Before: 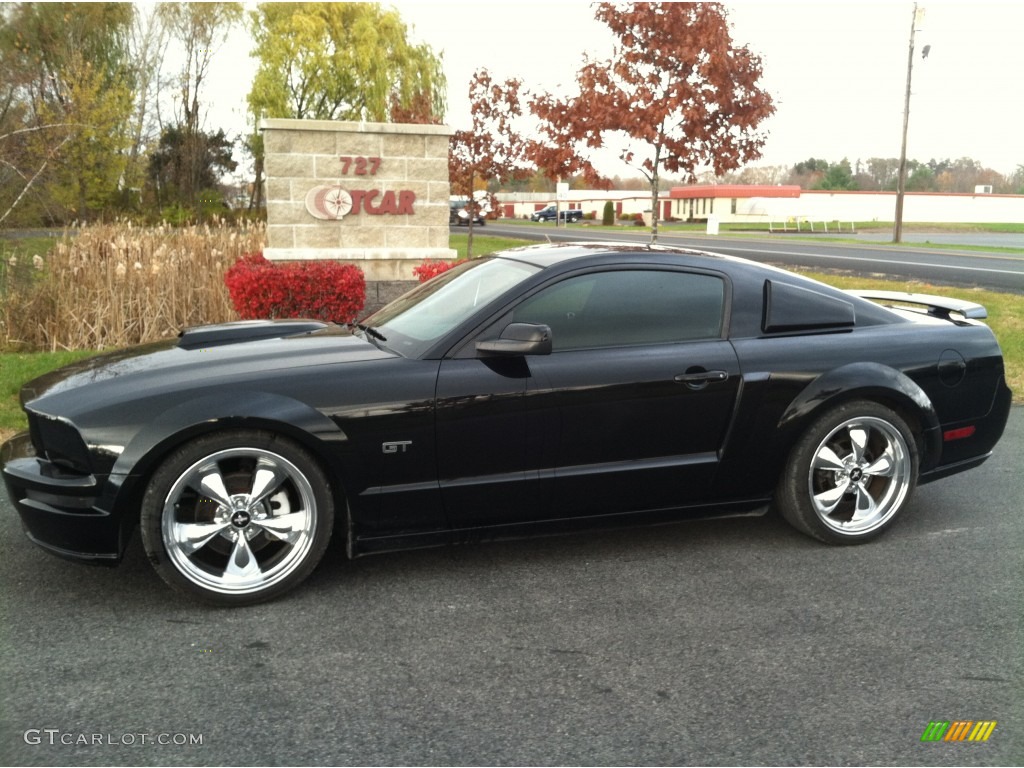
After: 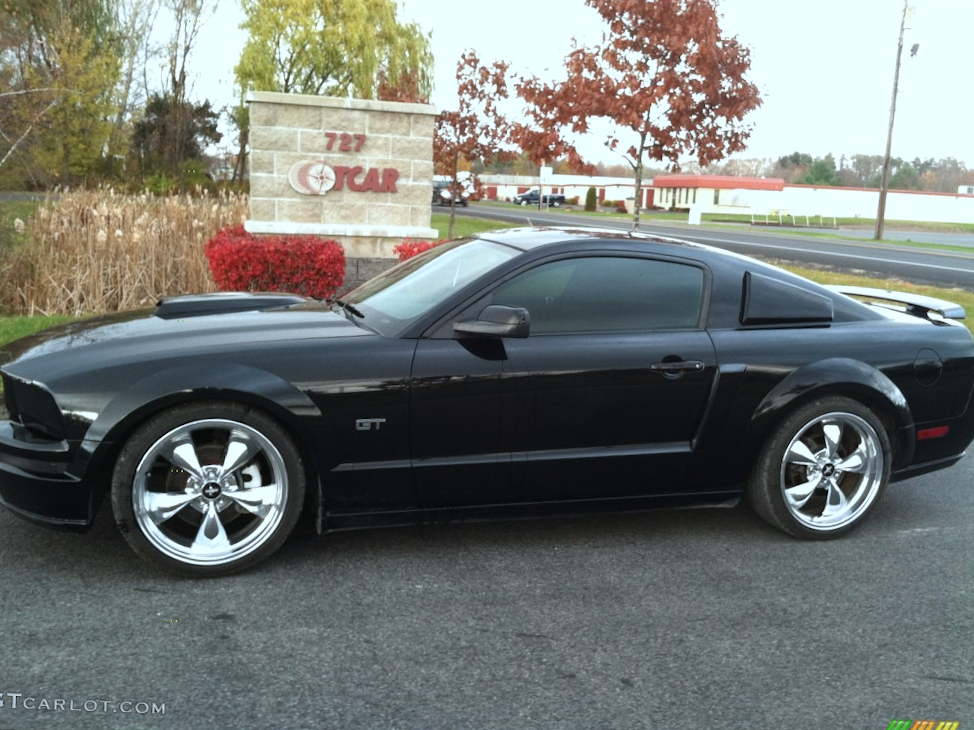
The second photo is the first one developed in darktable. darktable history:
crop and rotate: angle -2.24°
color correction: highlights a* -3.92, highlights b* -11.09
